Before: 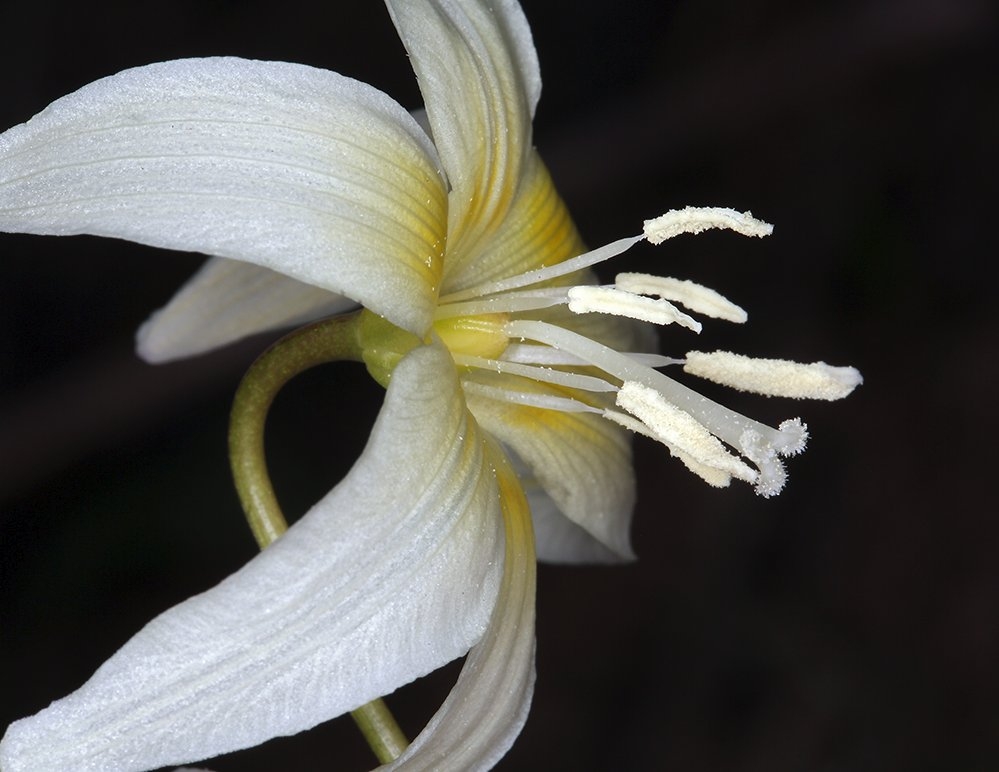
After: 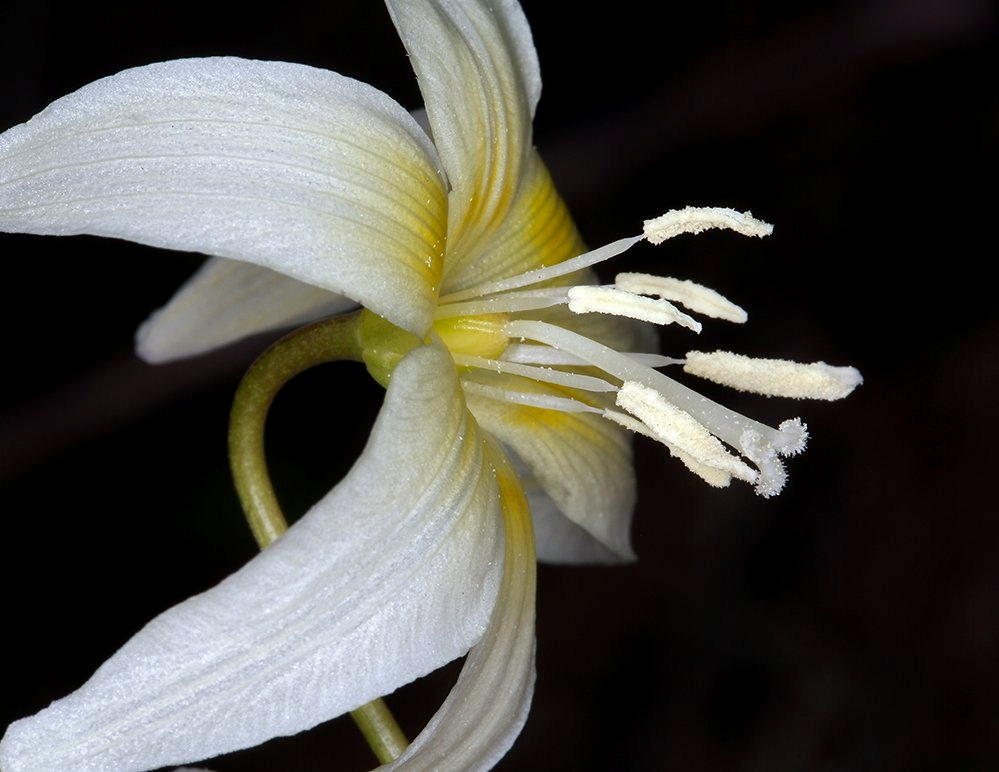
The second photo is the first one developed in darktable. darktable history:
color balance rgb: global offset › luminance -0.501%, perceptual saturation grading › global saturation 0.568%, global vibrance 20%
